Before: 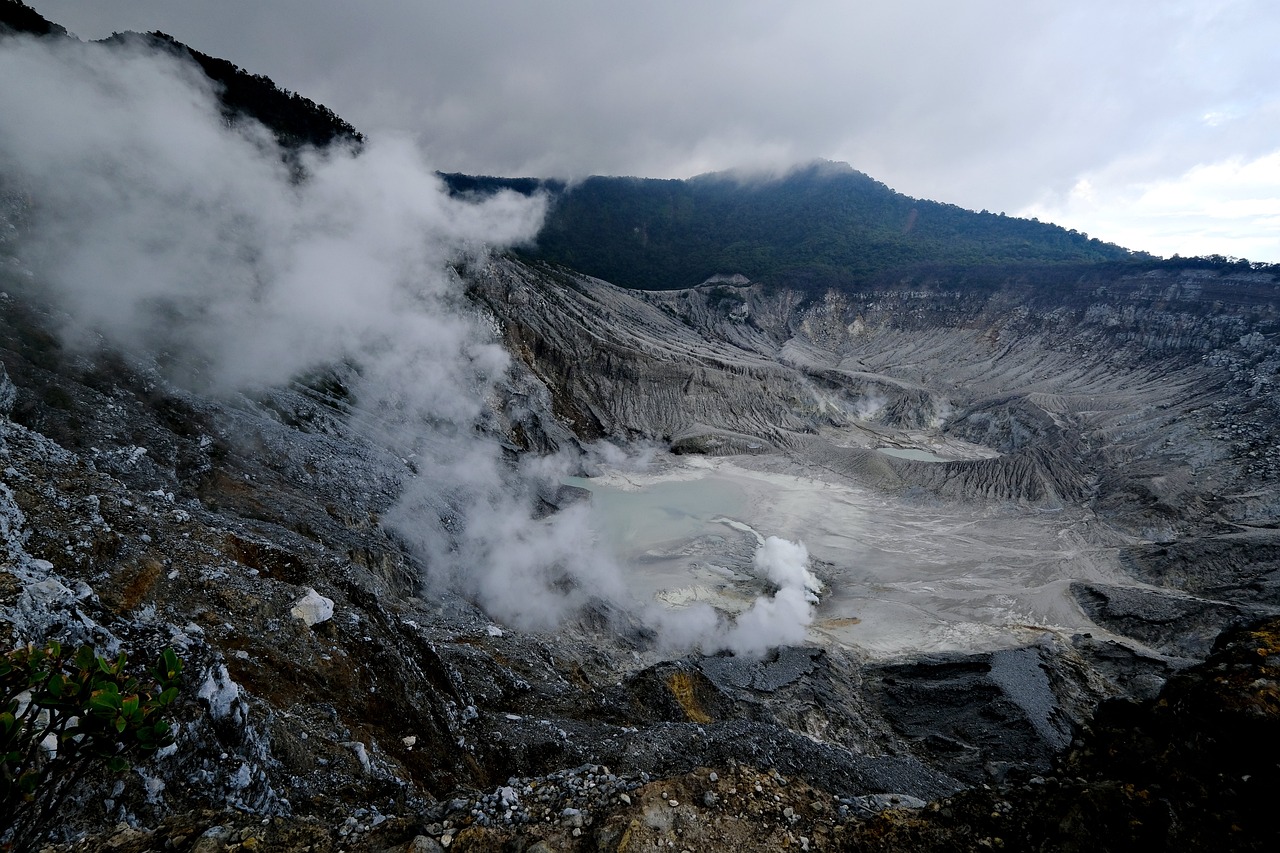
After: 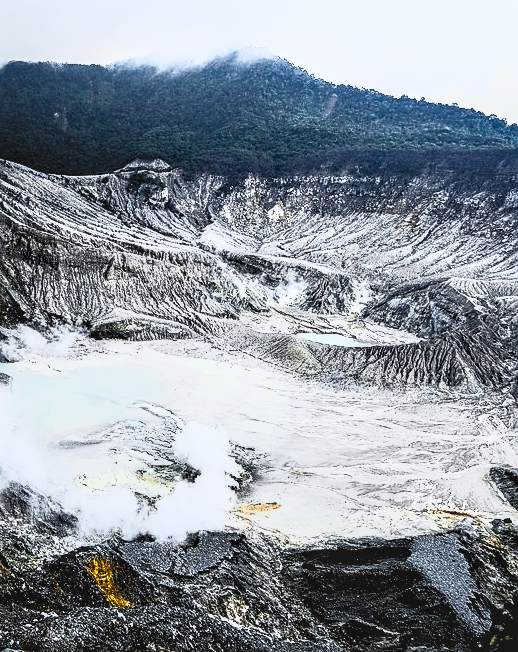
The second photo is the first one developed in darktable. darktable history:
shadows and highlights: soften with gaussian
filmic rgb: black relative exposure -9.33 EV, white relative exposure 6.73 EV, threshold 2.99 EV, hardness 3.05, contrast 1.059, enable highlight reconstruction true
exposure: black level correction 0.004, exposure 0.418 EV, compensate highlight preservation false
crop: left 45.379%, top 13.497%, right 14.139%, bottom 10.049%
contrast brightness saturation: contrast 0.998, brightness 0.992, saturation 0.983
sharpen: on, module defaults
local contrast: highlights 32%, detail 135%
color zones: curves: ch1 [(0.25, 0.61) (0.75, 0.248)]
